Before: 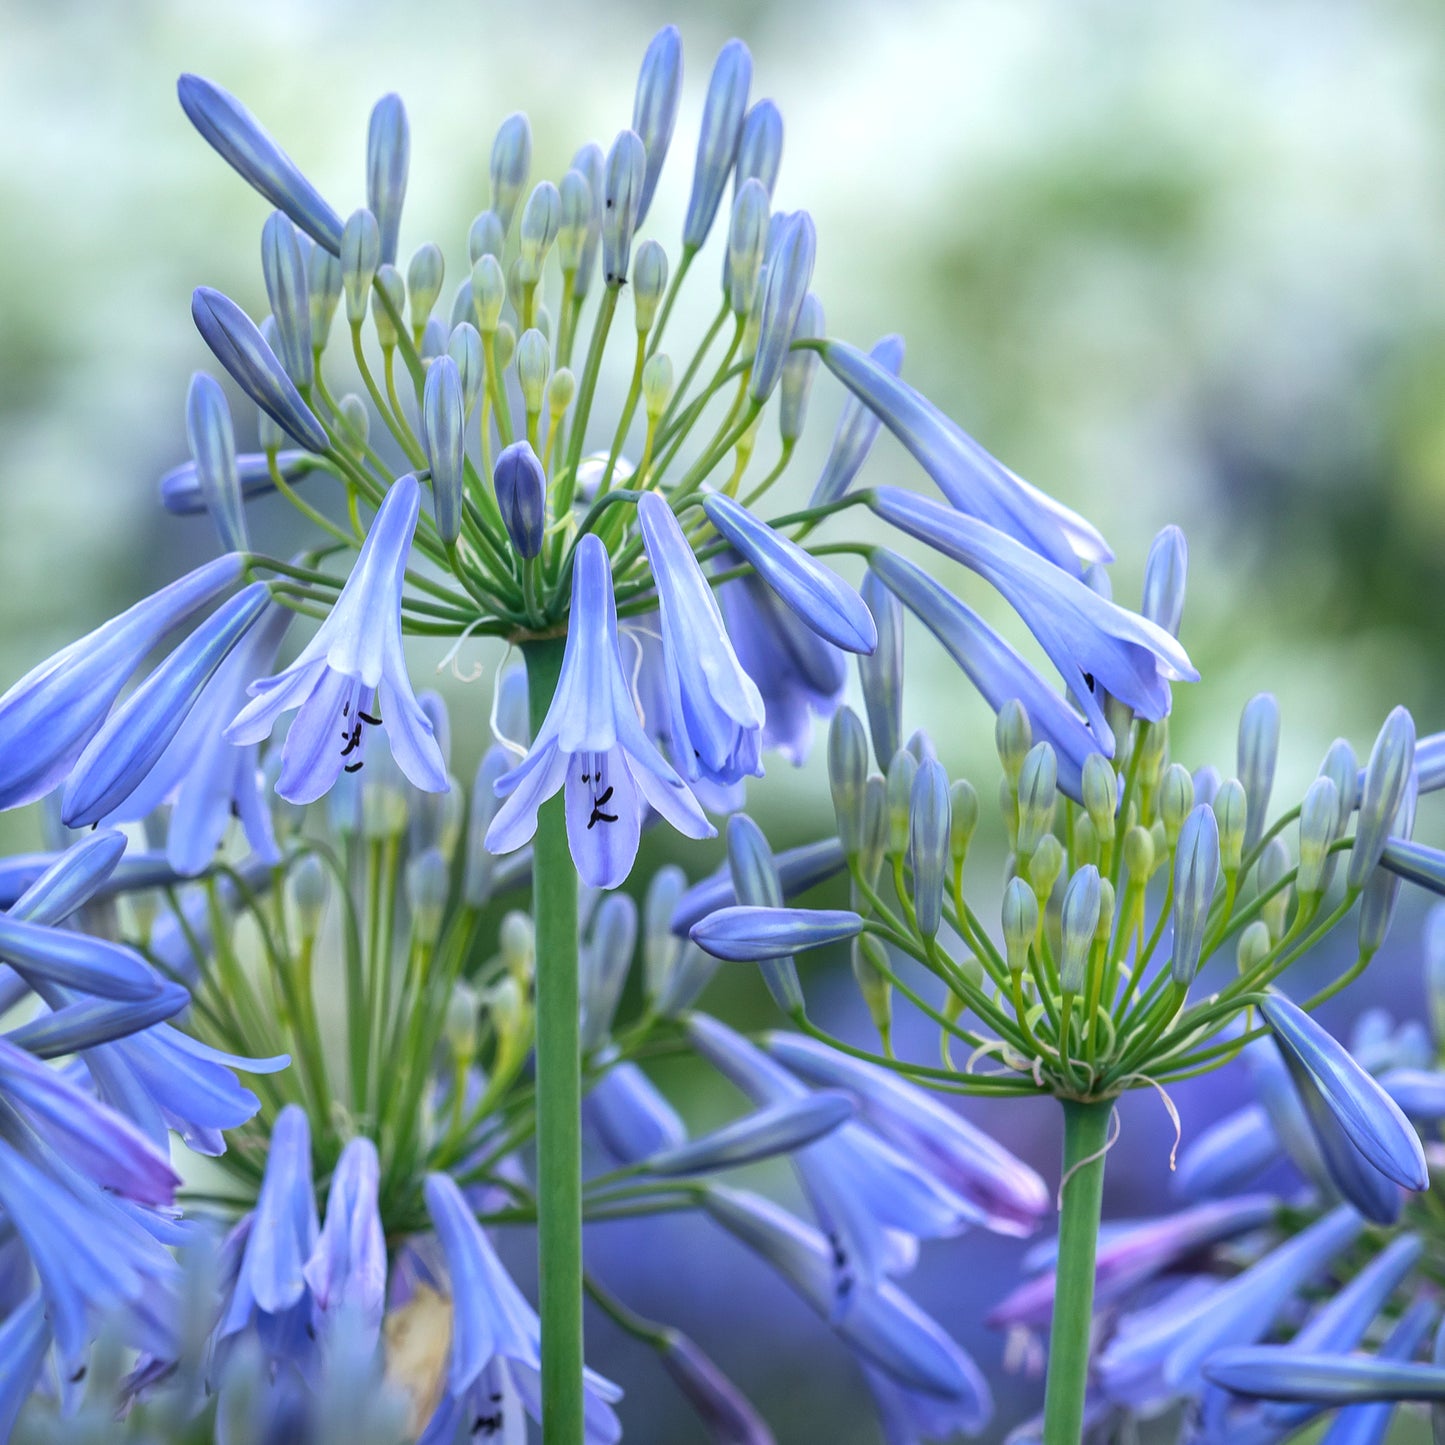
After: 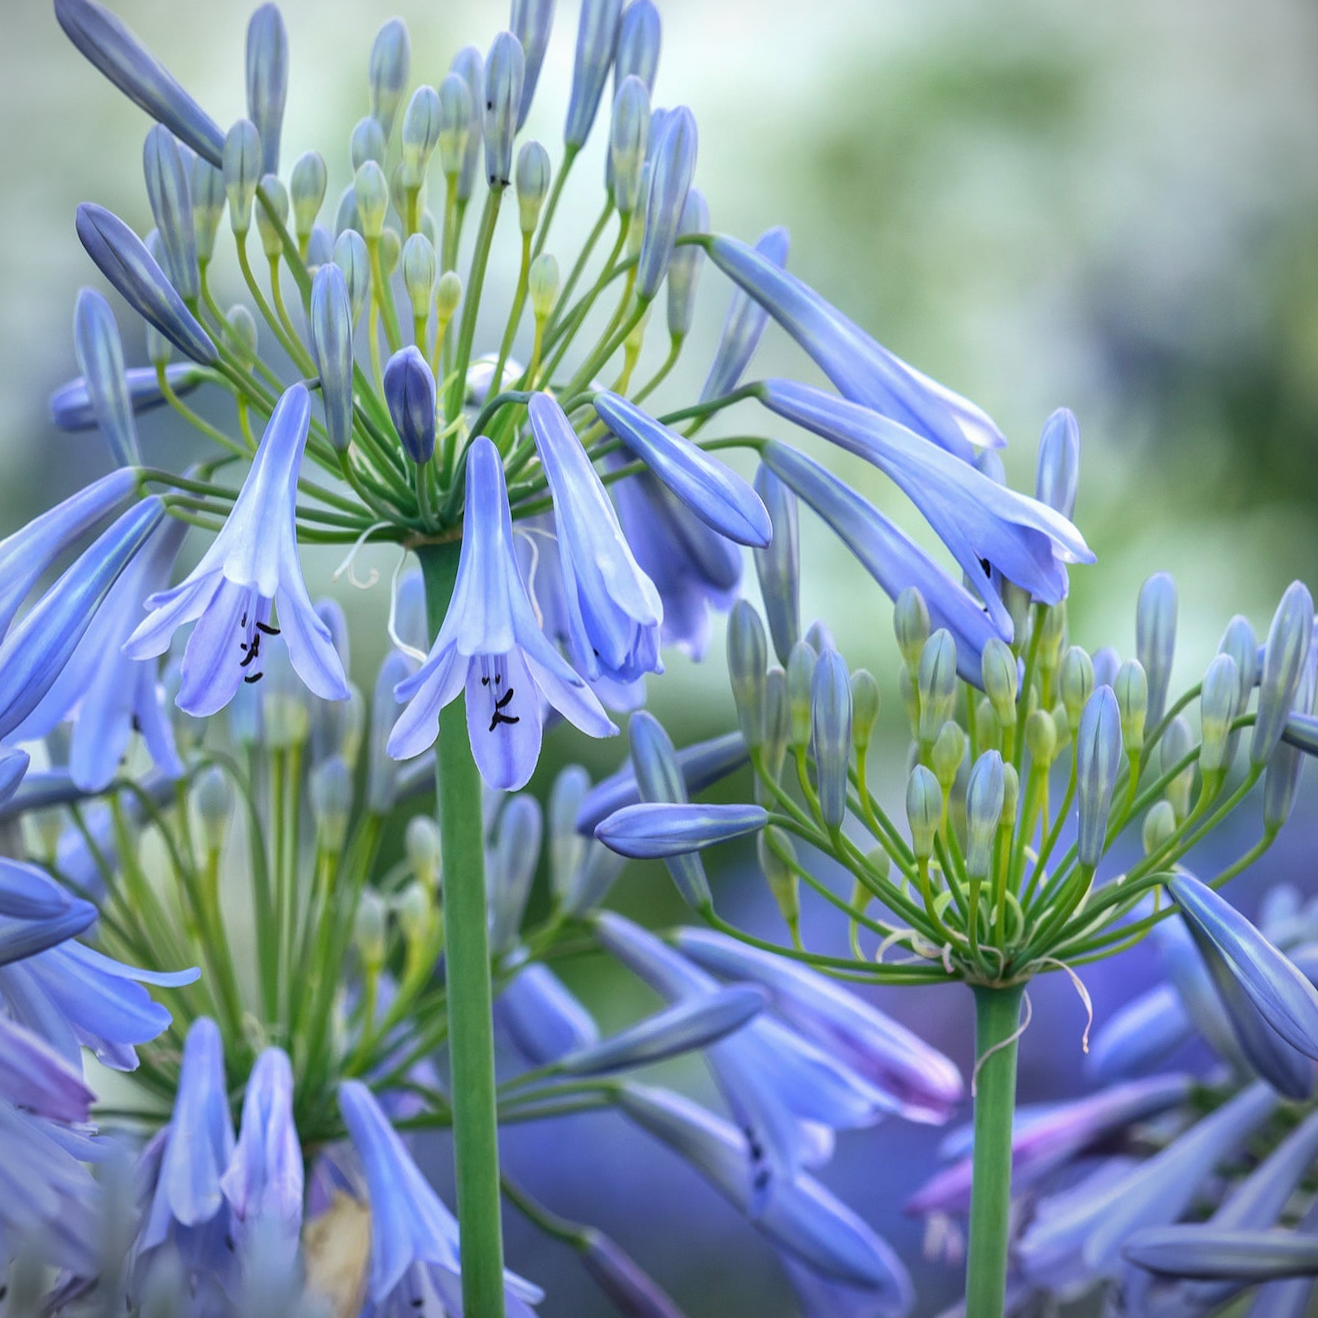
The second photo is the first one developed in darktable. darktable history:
tone equalizer: -7 EV 0.18 EV, -6 EV 0.12 EV, -5 EV 0.08 EV, -4 EV 0.04 EV, -2 EV -0.02 EV, -1 EV -0.04 EV, +0 EV -0.06 EV, luminance estimator HSV value / RGB max
crop and rotate: angle 1.96°, left 5.673%, top 5.673%
vignetting: fall-off start 92.6%, brightness -0.52, saturation -0.51, center (-0.012, 0)
